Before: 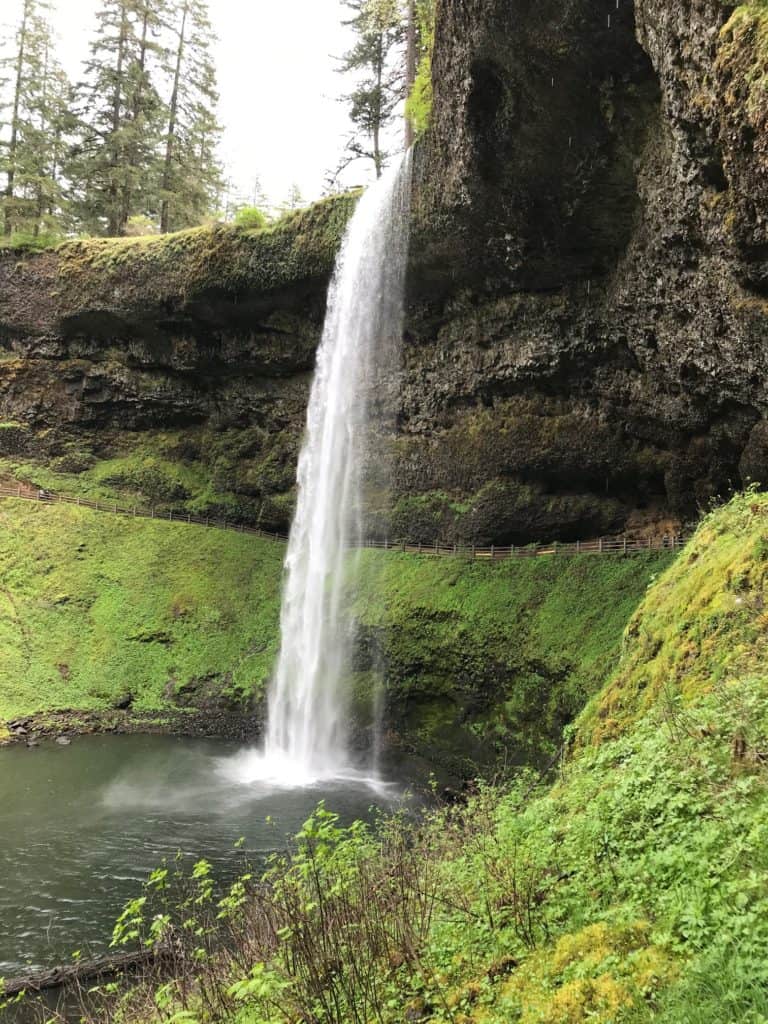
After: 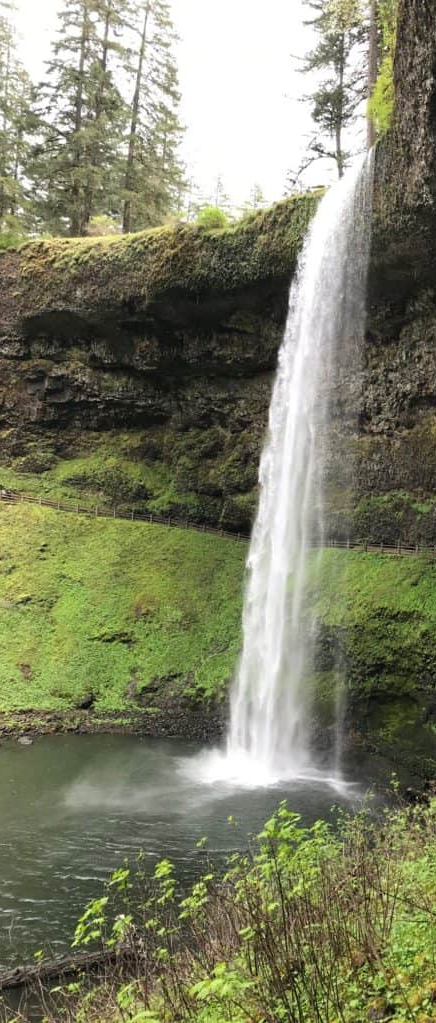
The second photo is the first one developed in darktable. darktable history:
crop: left 5.014%, right 38.214%
